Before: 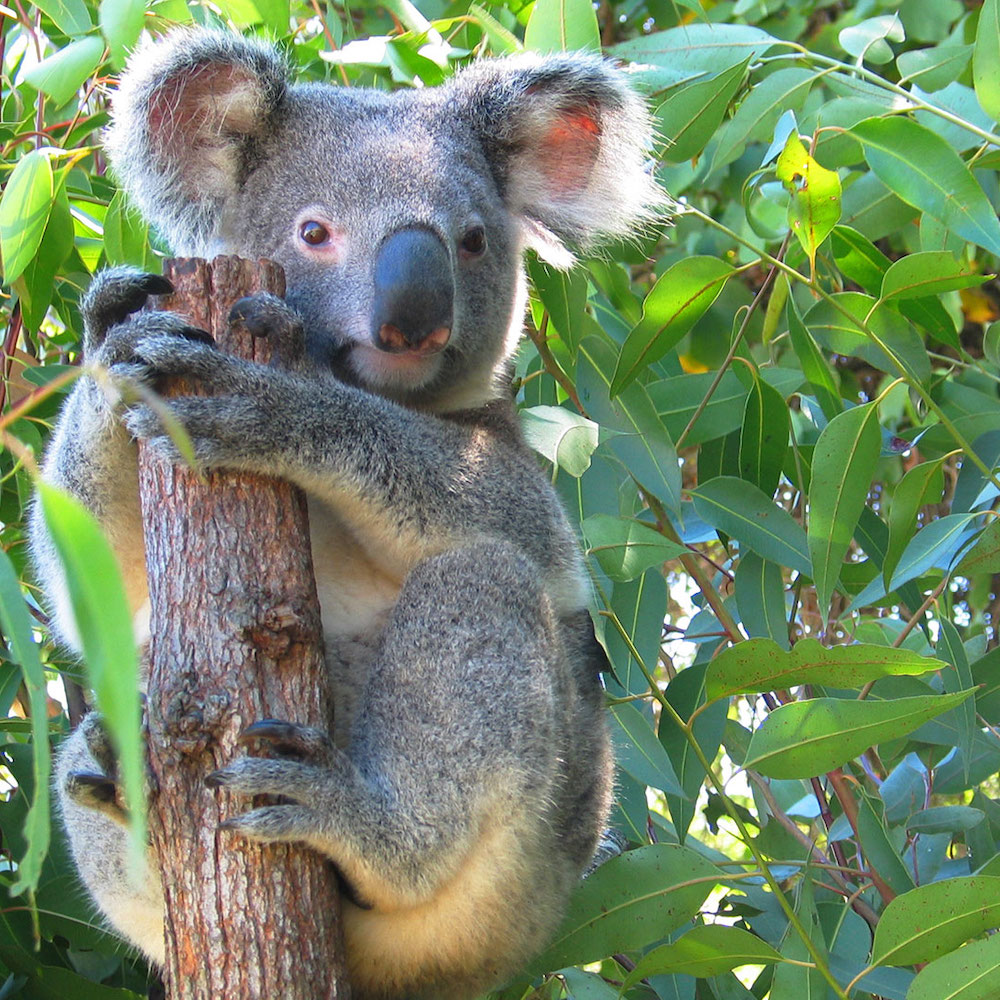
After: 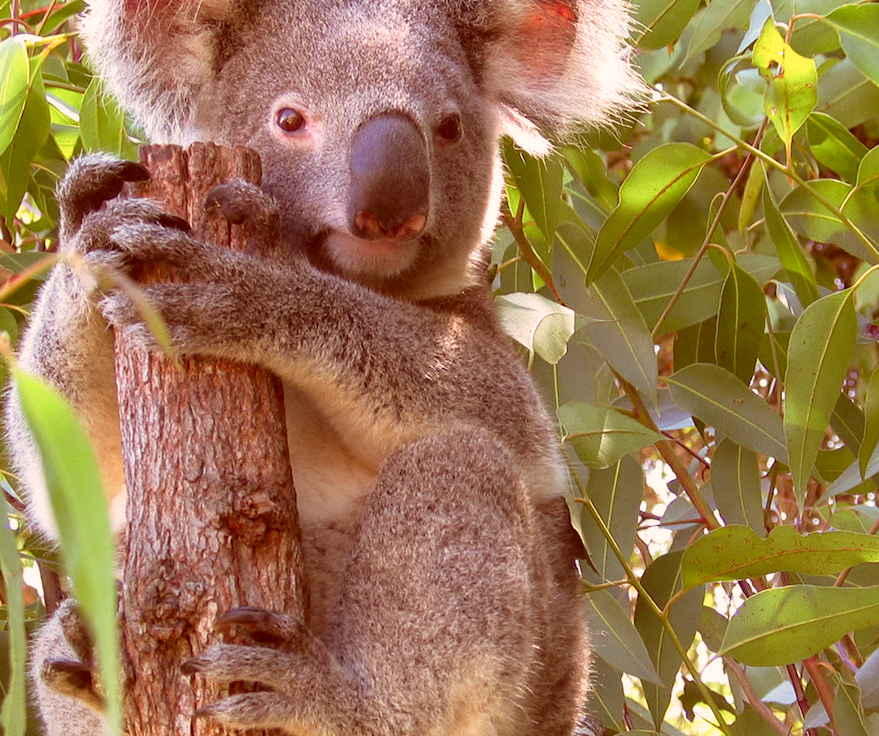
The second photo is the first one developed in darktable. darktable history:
color correction: highlights a* 9.03, highlights b* 8.71, shadows a* 40, shadows b* 40, saturation 0.8
crop and rotate: left 2.425%, top 11.305%, right 9.6%, bottom 15.08%
